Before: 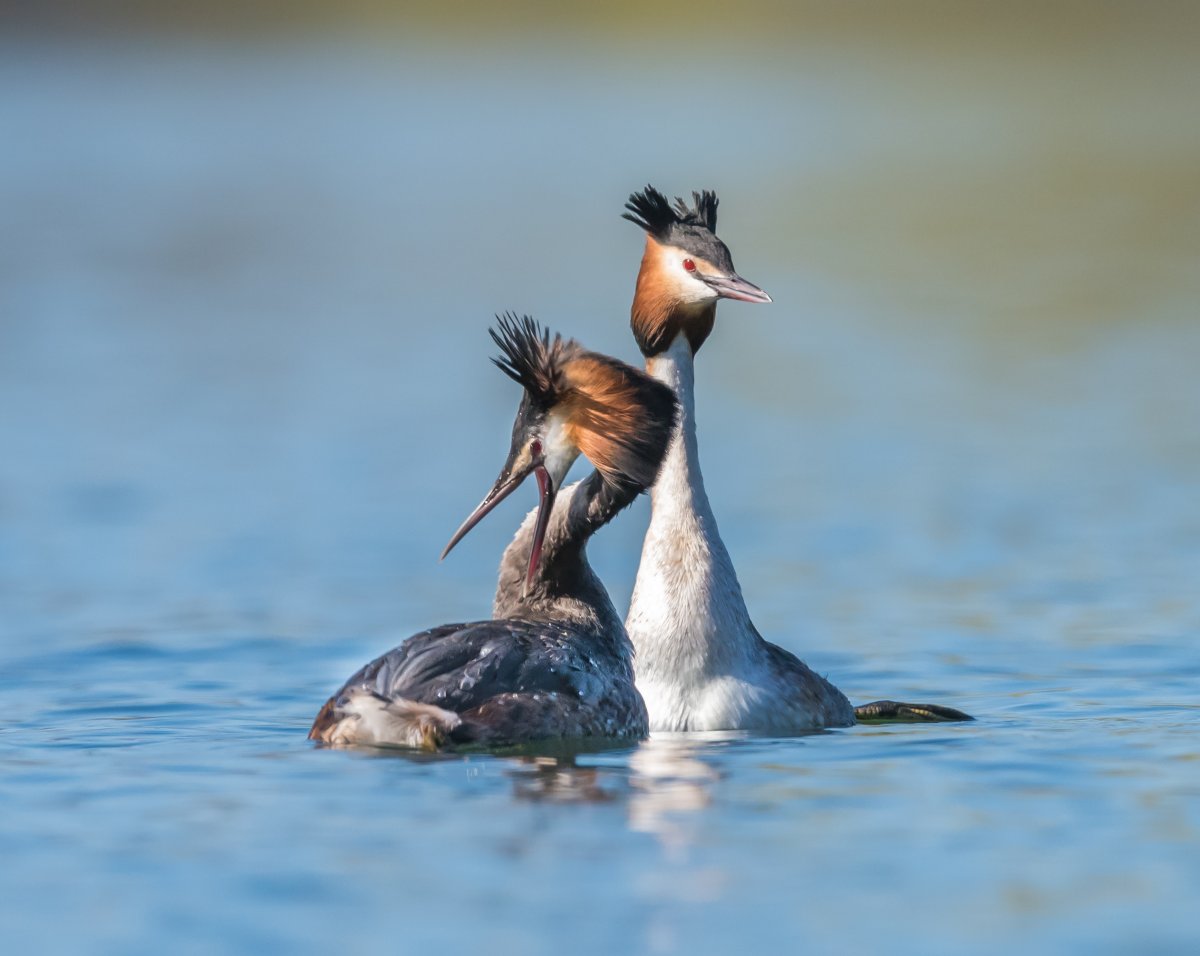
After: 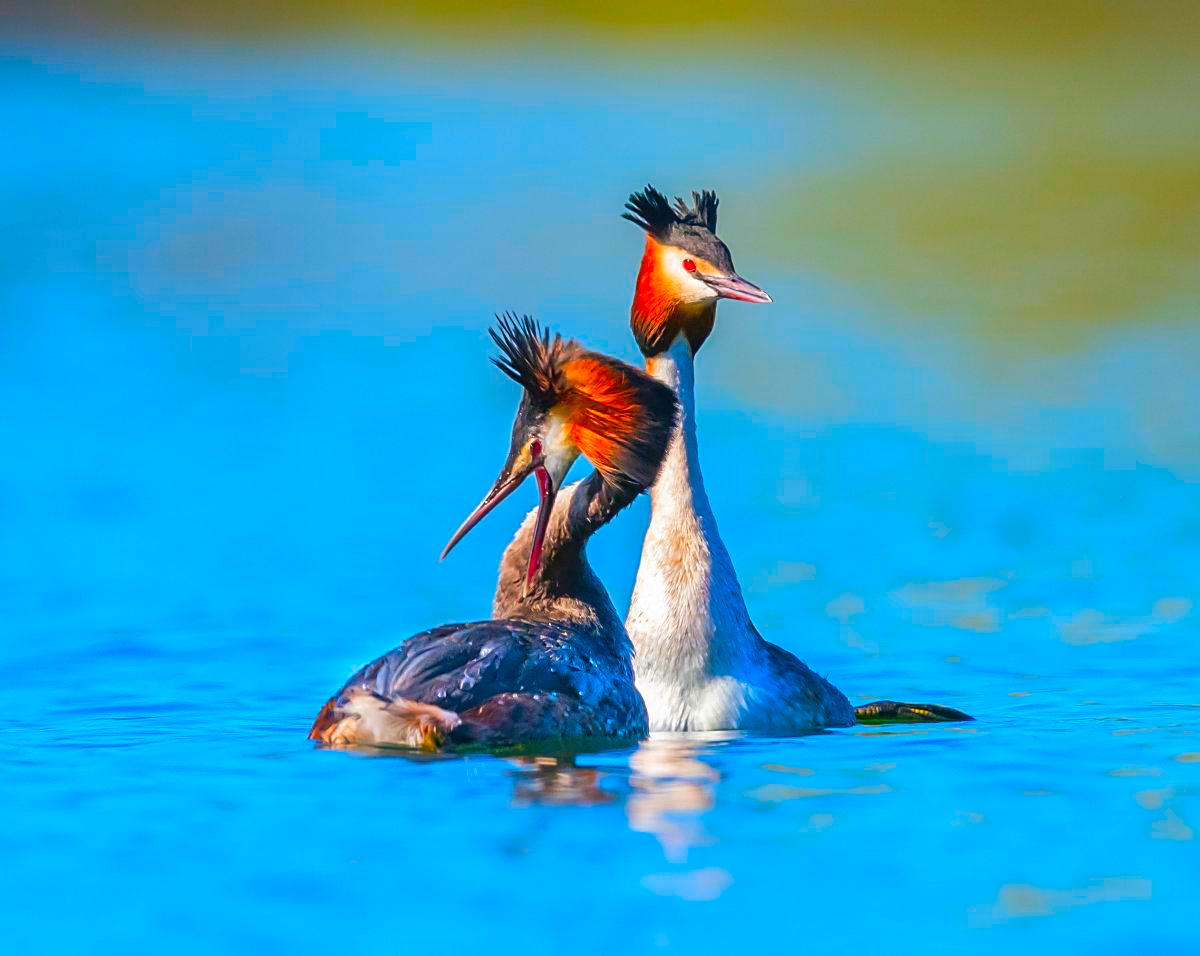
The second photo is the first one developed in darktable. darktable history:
sharpen: on, module defaults
color correction: highlights b* 0.027, saturation 2.95
